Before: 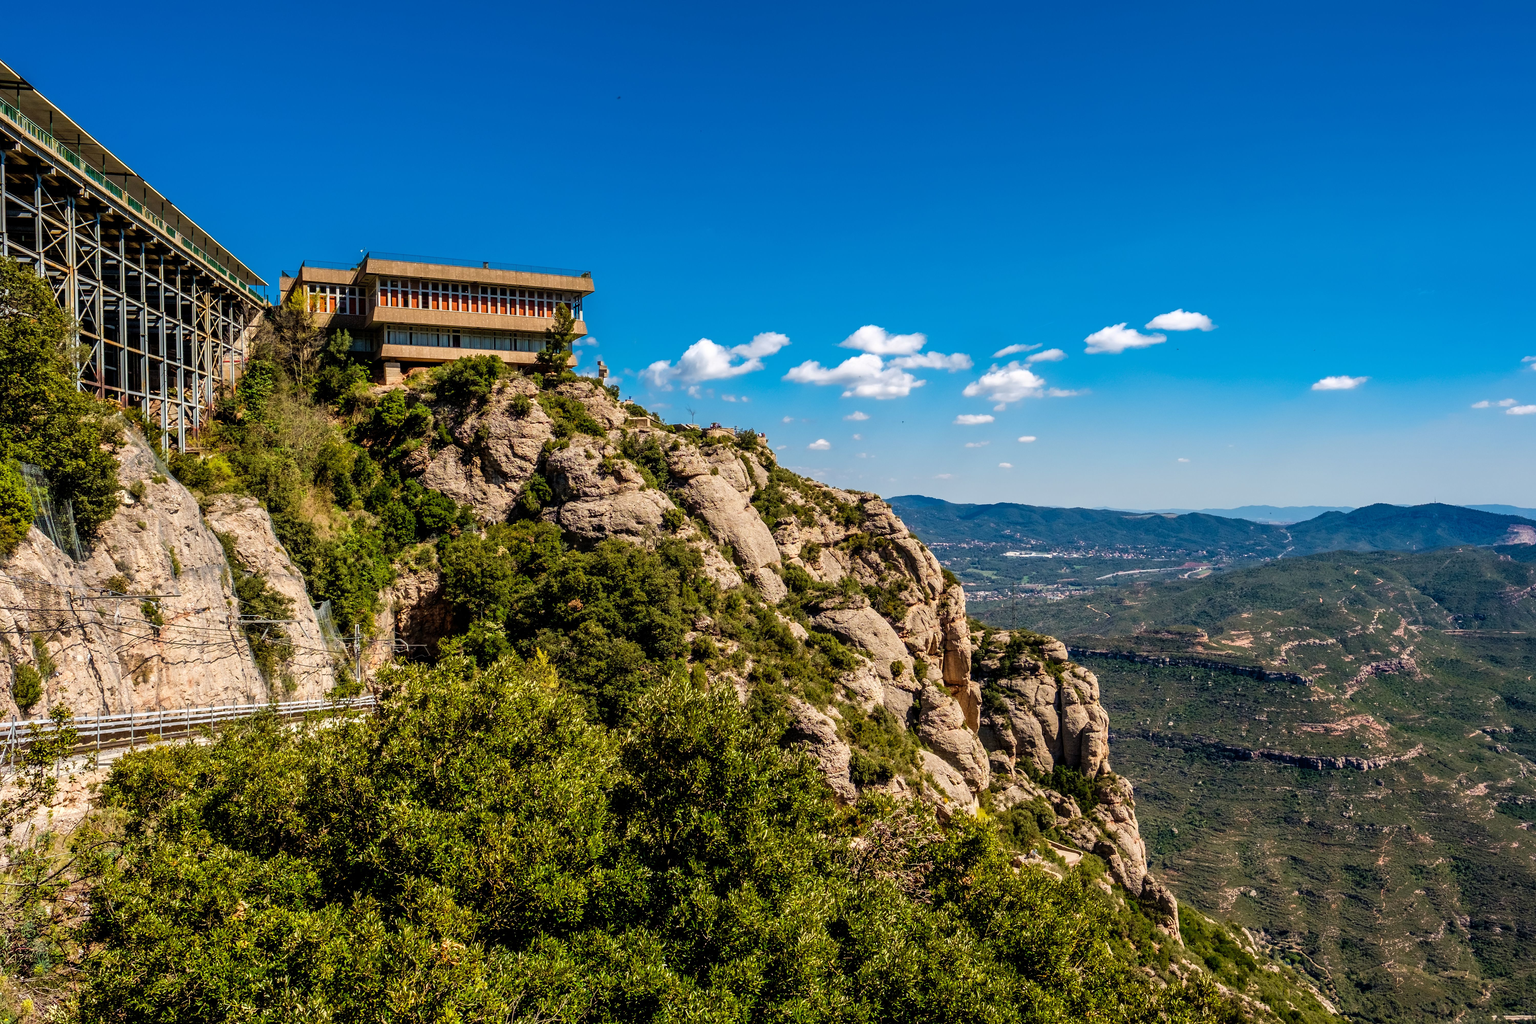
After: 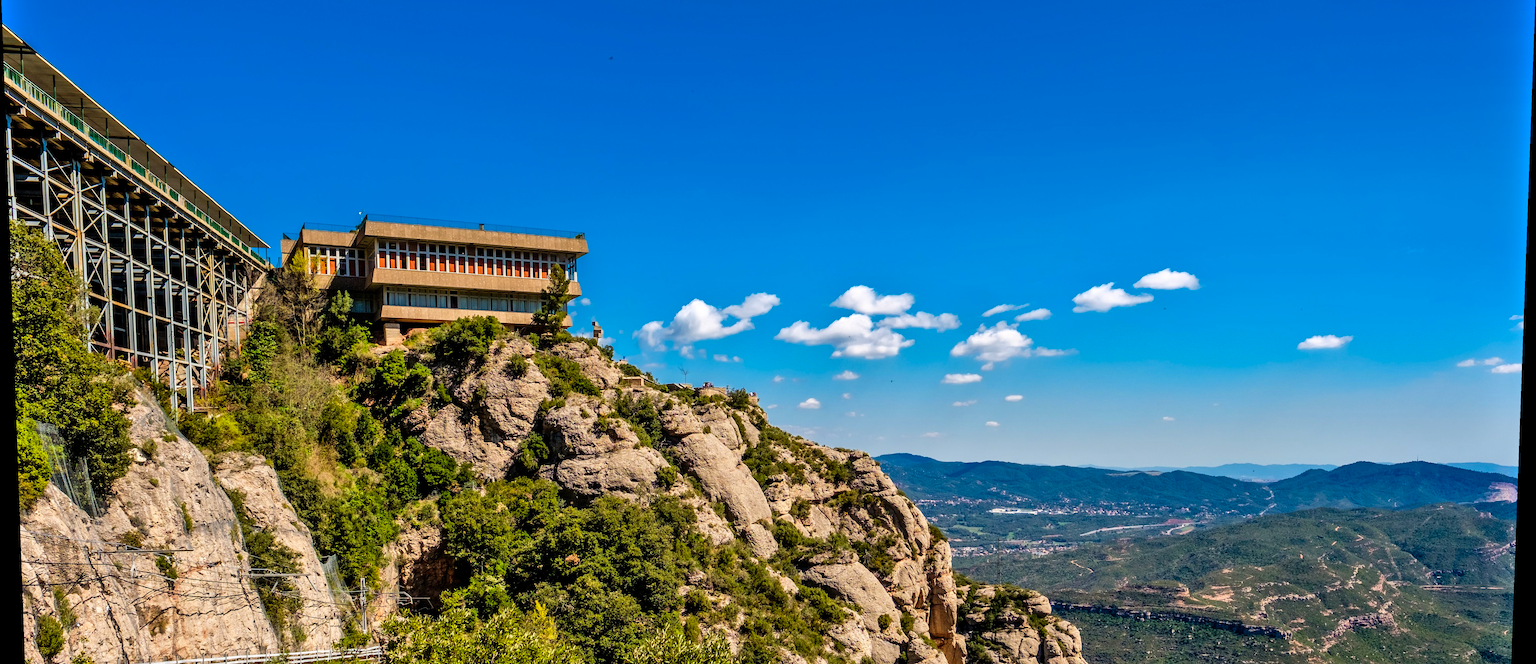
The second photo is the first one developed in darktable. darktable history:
crop and rotate: top 4.848%, bottom 29.503%
shadows and highlights: soften with gaussian
rotate and perspective: lens shift (vertical) 0.048, lens shift (horizontal) -0.024, automatic cropping off
contrast brightness saturation: contrast 0.08, saturation 0.2
color zones: curves: ch1 [(0, 0.469) (0.01, 0.469) (0.12, 0.446) (0.248, 0.469) (0.5, 0.5) (0.748, 0.5) (0.99, 0.469) (1, 0.469)]
